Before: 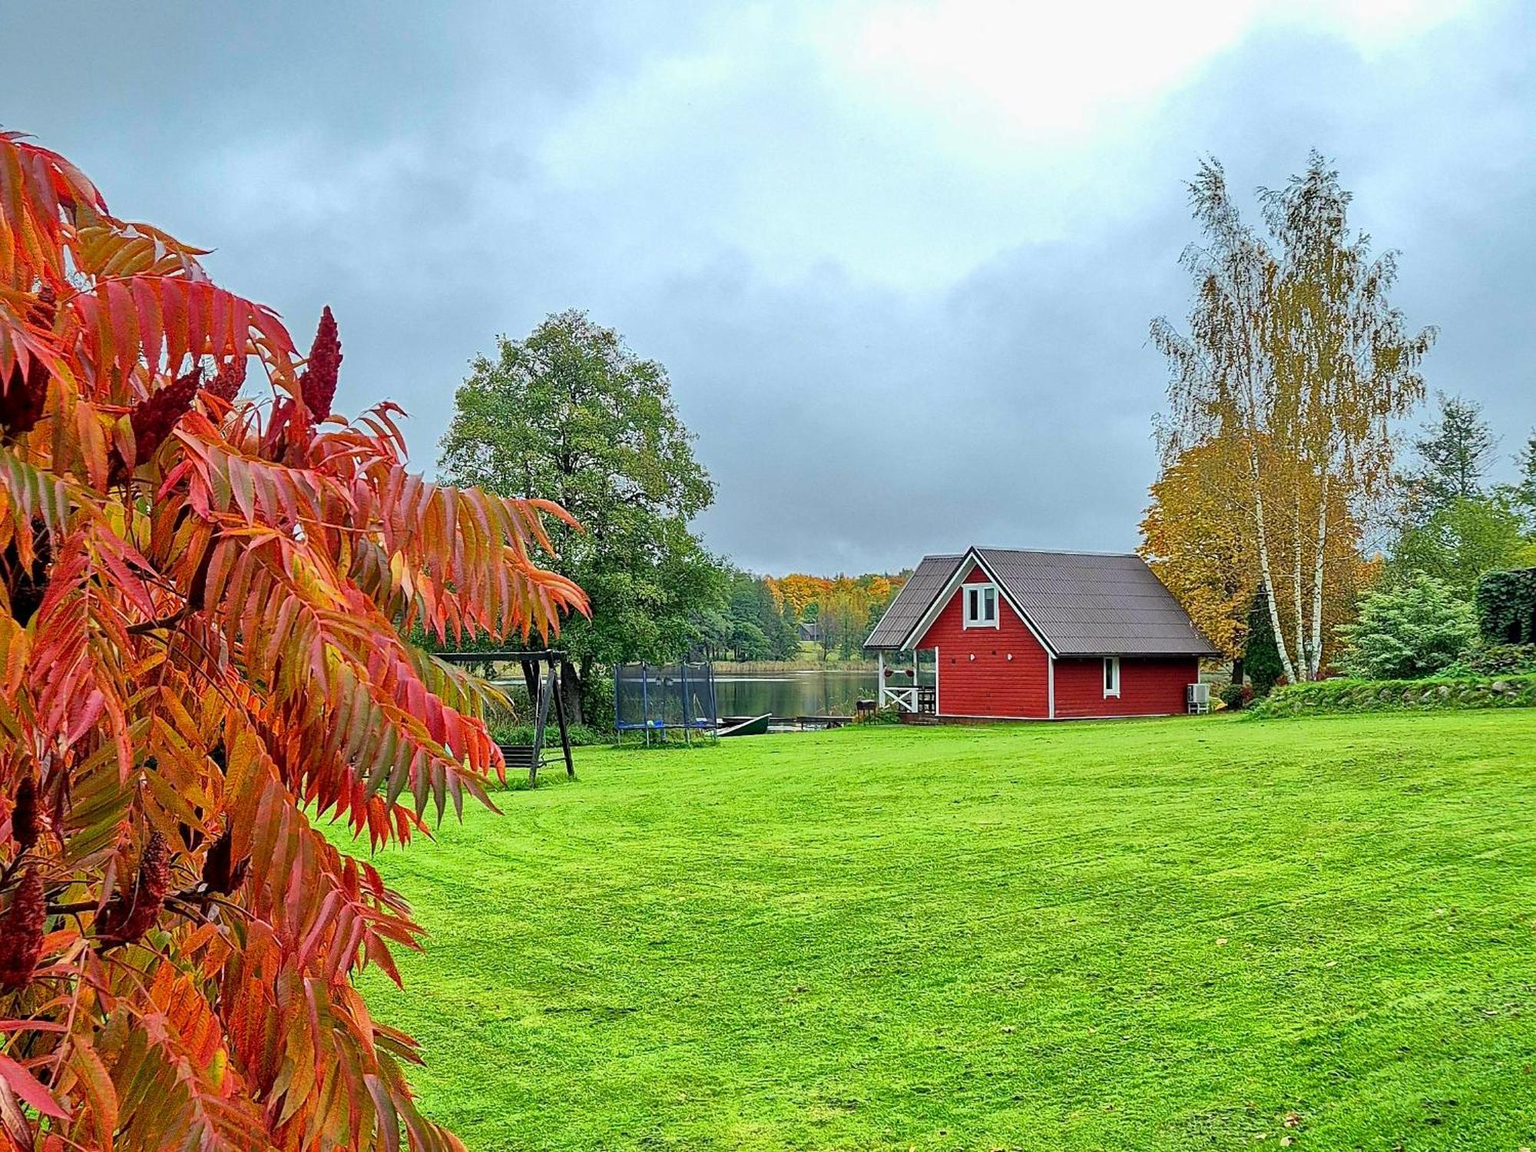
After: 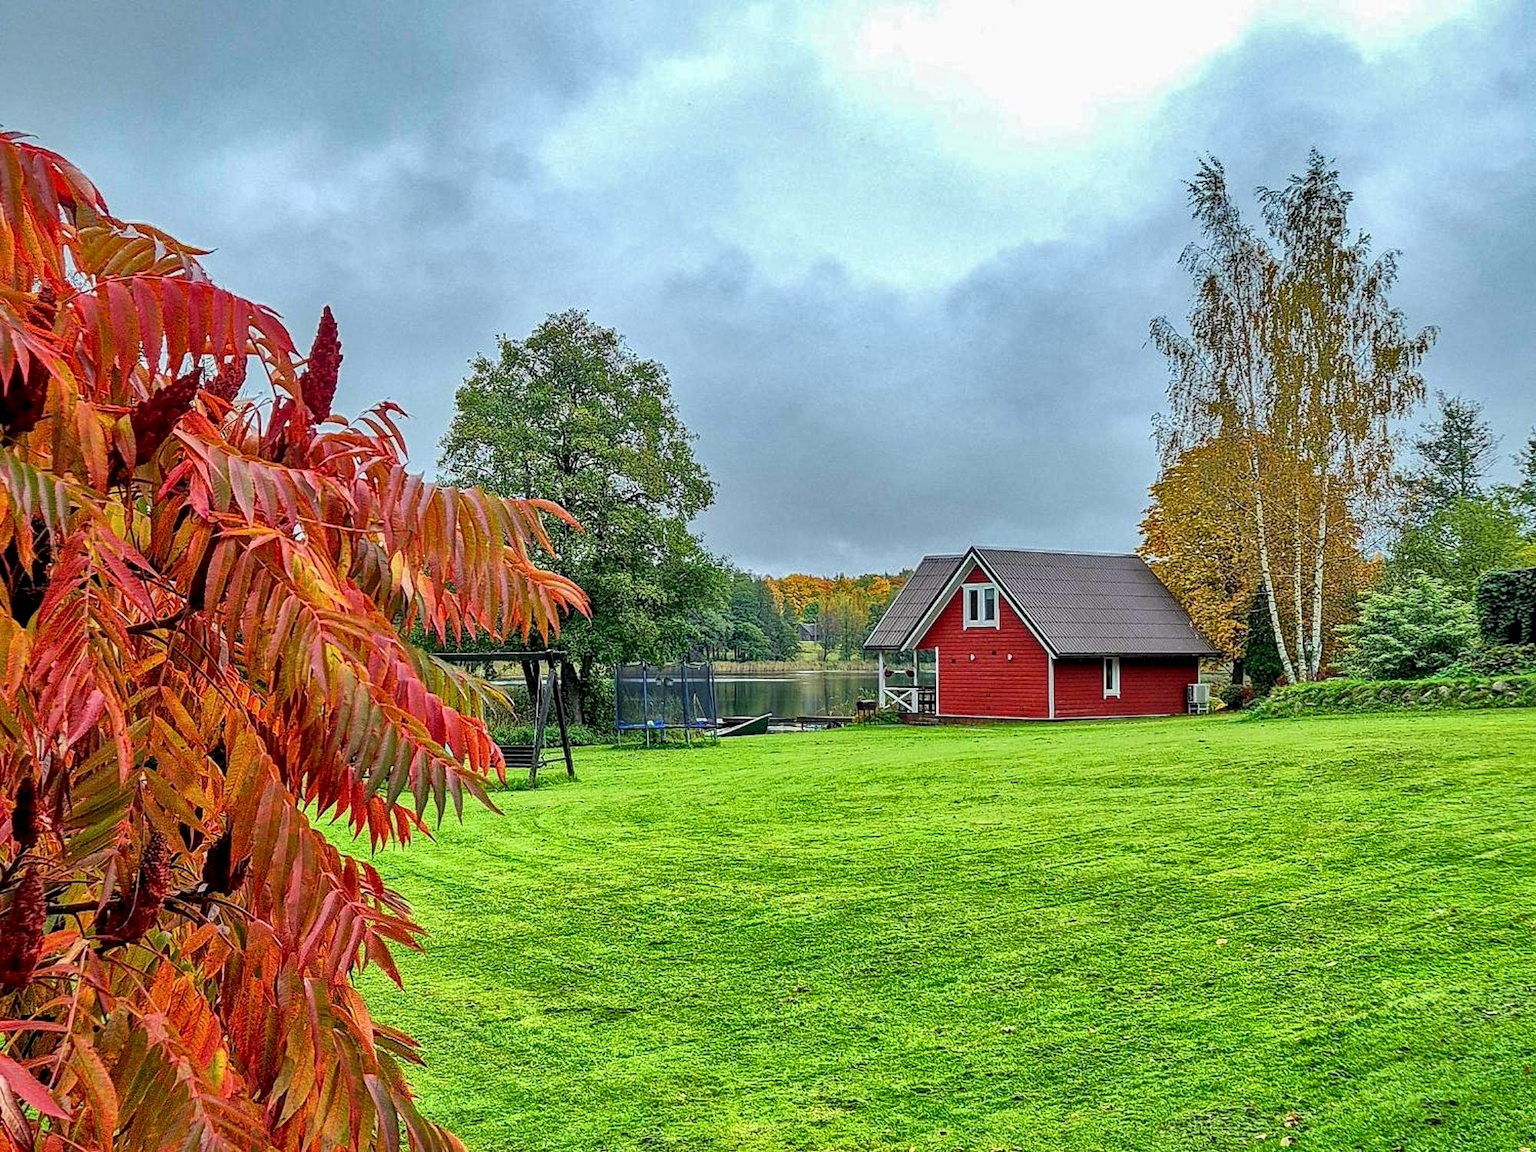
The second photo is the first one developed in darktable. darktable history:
shadows and highlights: shadows 4.95, soften with gaussian
local contrast: detail 130%
